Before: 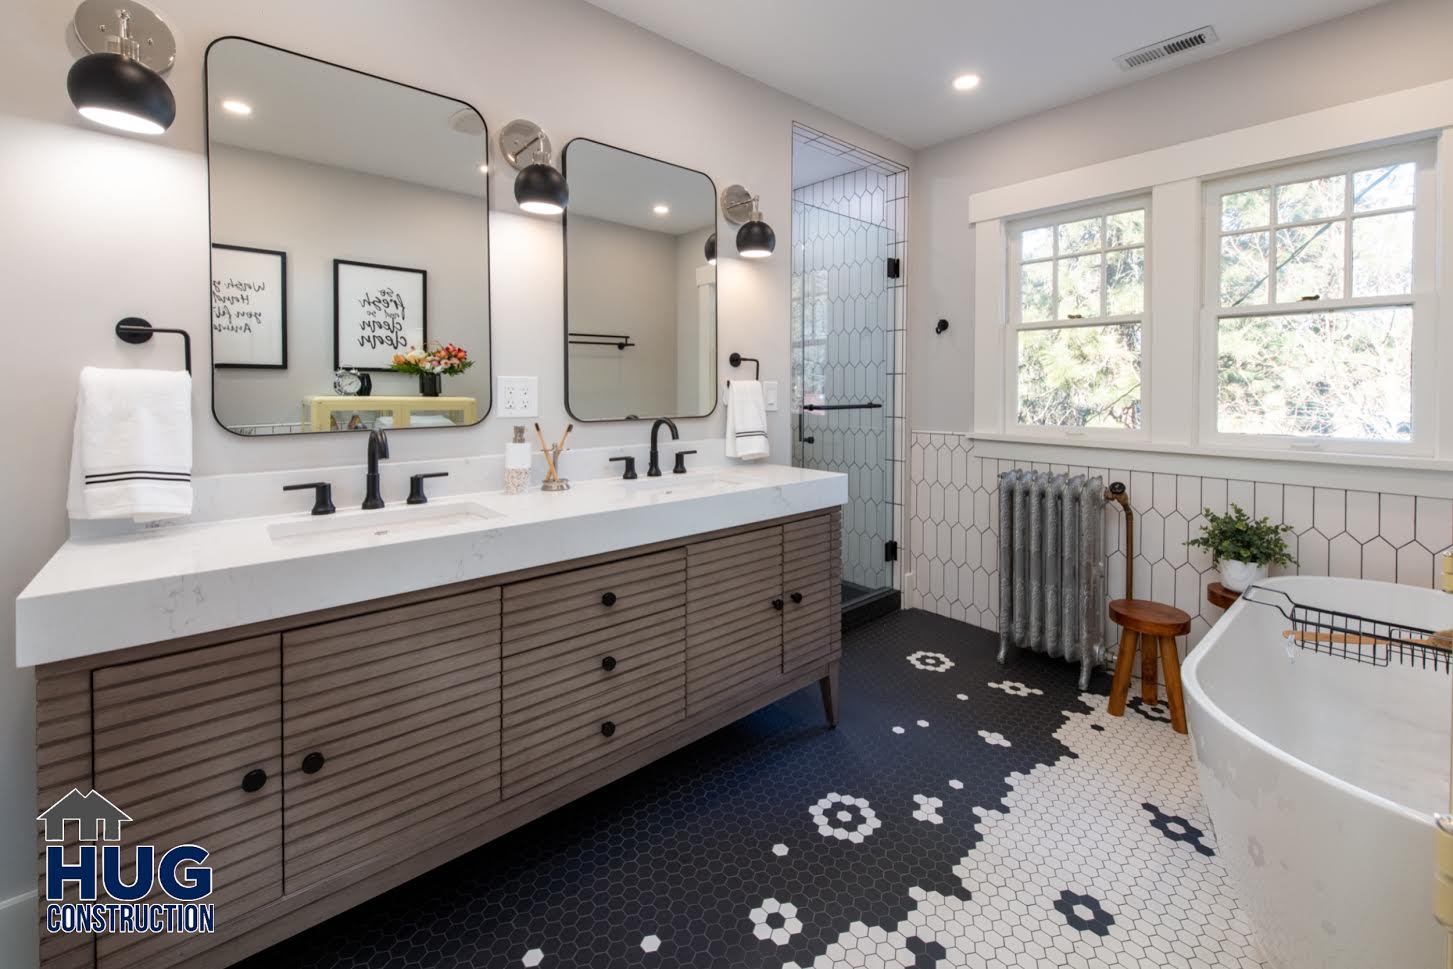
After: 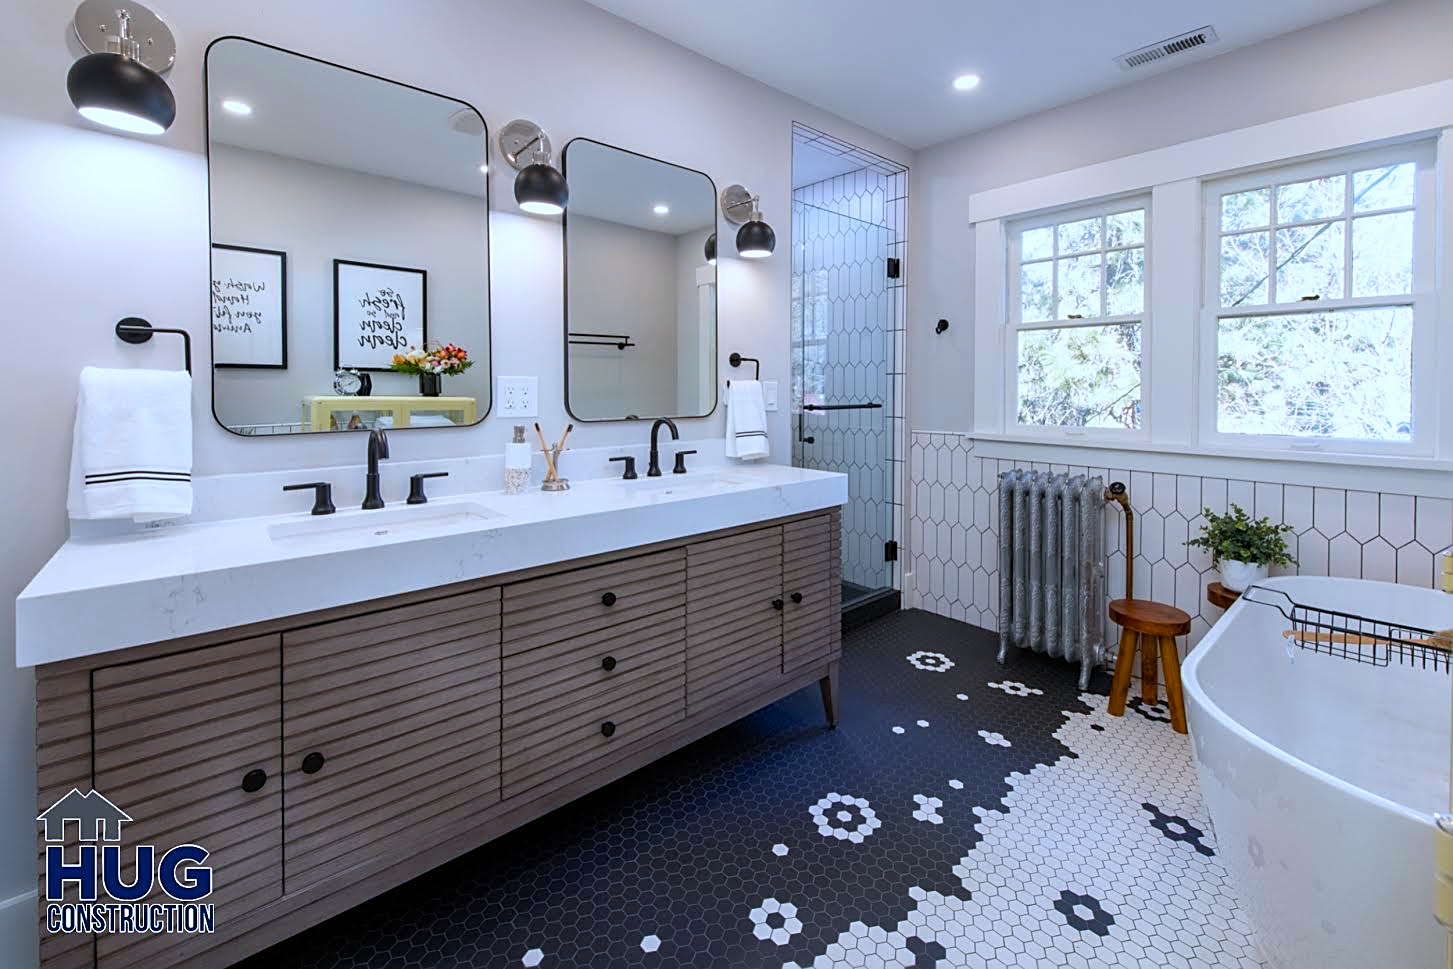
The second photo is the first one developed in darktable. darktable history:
sharpen: on, module defaults
color balance rgb: perceptual saturation grading › global saturation 30%
white balance: red 0.926, green 1.003, blue 1.133
